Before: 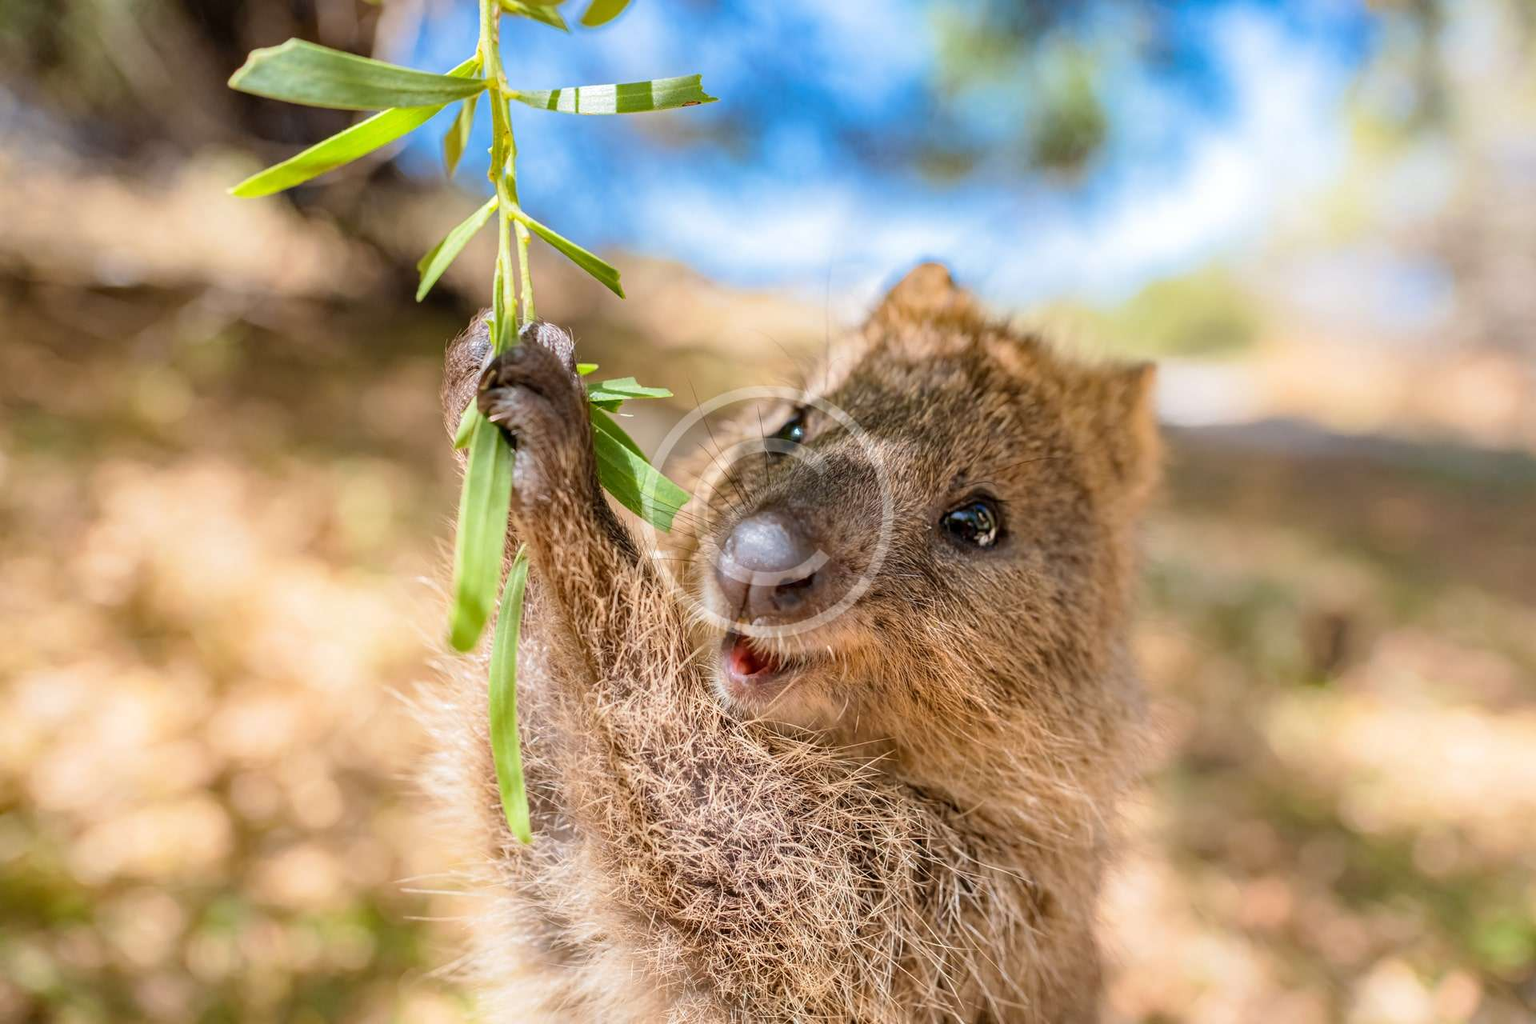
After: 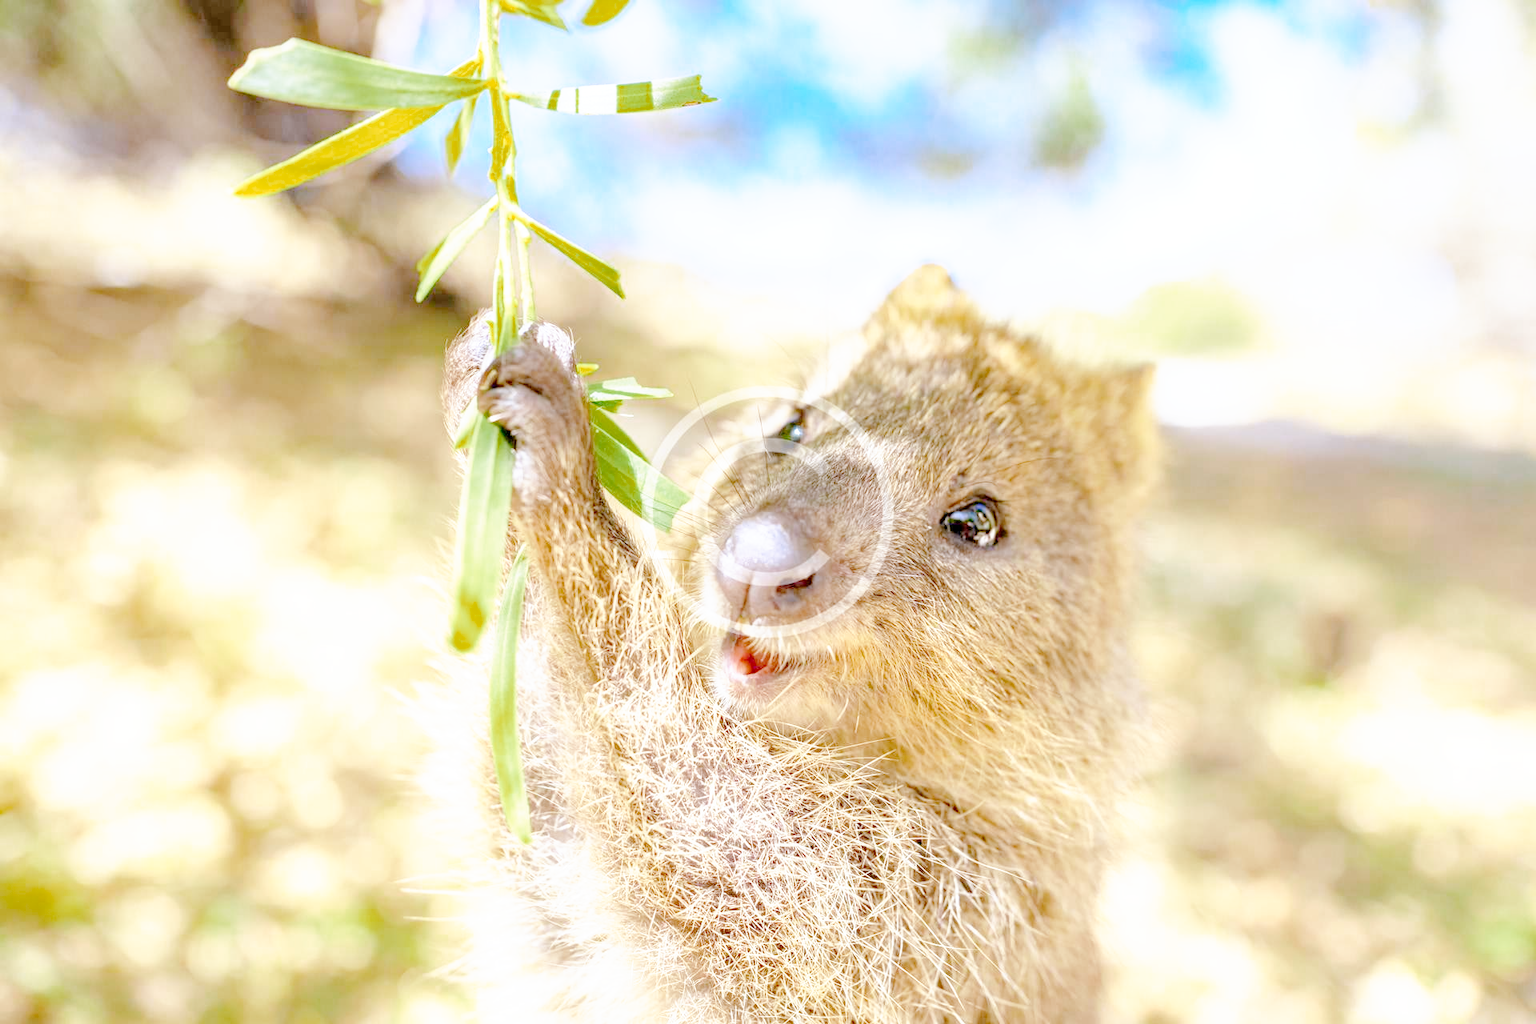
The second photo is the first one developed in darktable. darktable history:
tone curve: curves: ch0 [(0, 0) (0.003, 0) (0.011, 0.001) (0.025, 0.001) (0.044, 0.002) (0.069, 0.007) (0.1, 0.015) (0.136, 0.027) (0.177, 0.066) (0.224, 0.122) (0.277, 0.219) (0.335, 0.327) (0.399, 0.432) (0.468, 0.527) (0.543, 0.615) (0.623, 0.695) (0.709, 0.777) (0.801, 0.874) (0.898, 0.973) (1, 1)], preserve colors none
color look up table: target L [84.24, 90.44, 84.74, 78.25, 75.39, 50.94, 71.4, 68.27, 65.1, 58.73, 42.34, 51.28, 48.47, 15.24, 200.07, 99.61, 76.35, 73.06, 74.27, 63.6, 54.62, 50.95, 46.49, 38.43, 36.33, 30.39, 9.959, 83.8, 73.99, 78.31, 59.46, 69.75, 56.87, 60.03, 53.26, 46.51, 50.27, 48.84, 39.71, 35.46, 31.79, 28.93, 10.02, 81.09, 74.57, 67.38, 55.22, 33.2, 0.941], target a [-10.33, -14, -15.24, -51.98, -4.414, -42.47, -55.92, -3.063, -61.79, -20.15, -31.19, -40.08, -30.16, -15.52, 0, 2.139, 9.464, 25.64, 13.92, 24.06, 68.18, 61.74, 52.55, 7.231, 21.27, 30.89, 16.34, 3.447, 35.71, 3.925, 71.76, 28.46, 73.71, -12.32, 62.06, 9.987, 36.29, 71.82, 23.77, 16.92, 33.22, 37.23, 17.76, -40.6, -35.17, -40.13, -7.854, -11.49, -3.146], target b [36.91, 50.08, -12.04, -2.243, 68.81, 37.57, 21.33, 59.87, 50.29, 32.12, 29.22, 24.61, 36.05, 25.52, 0, -1.969, 70.69, 14.49, 45.96, 11.75, 1.371, 46.6, 34.56, 4.382, 27.24, 27.04, 17.94, -26.23, -27.2, -23.71, -44.36, -31.63, -35.94, -47.86, -9.667, -26.66, -39.29, -60.1, -78.21, -60.25, -21.1, -68.97, -25.05, -22.61, -30.56, -18.39, -32.58, -5.284, -7.404], num patches 49
